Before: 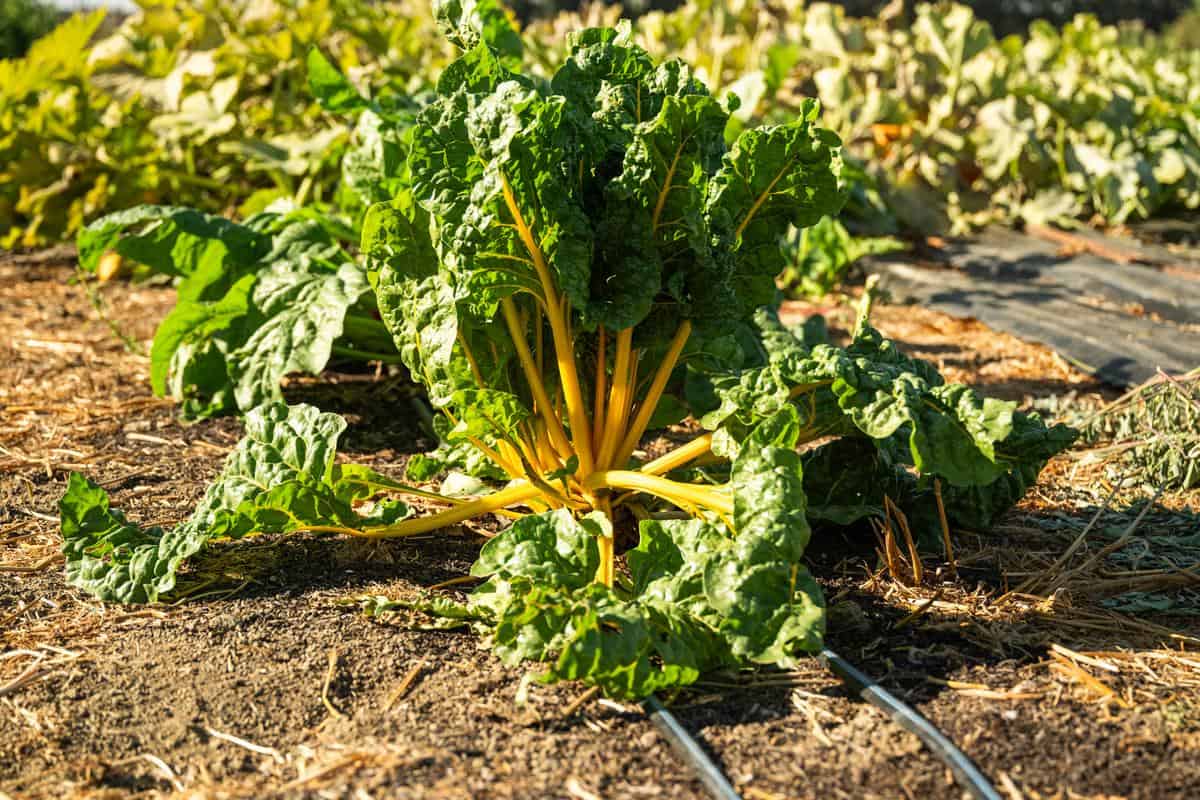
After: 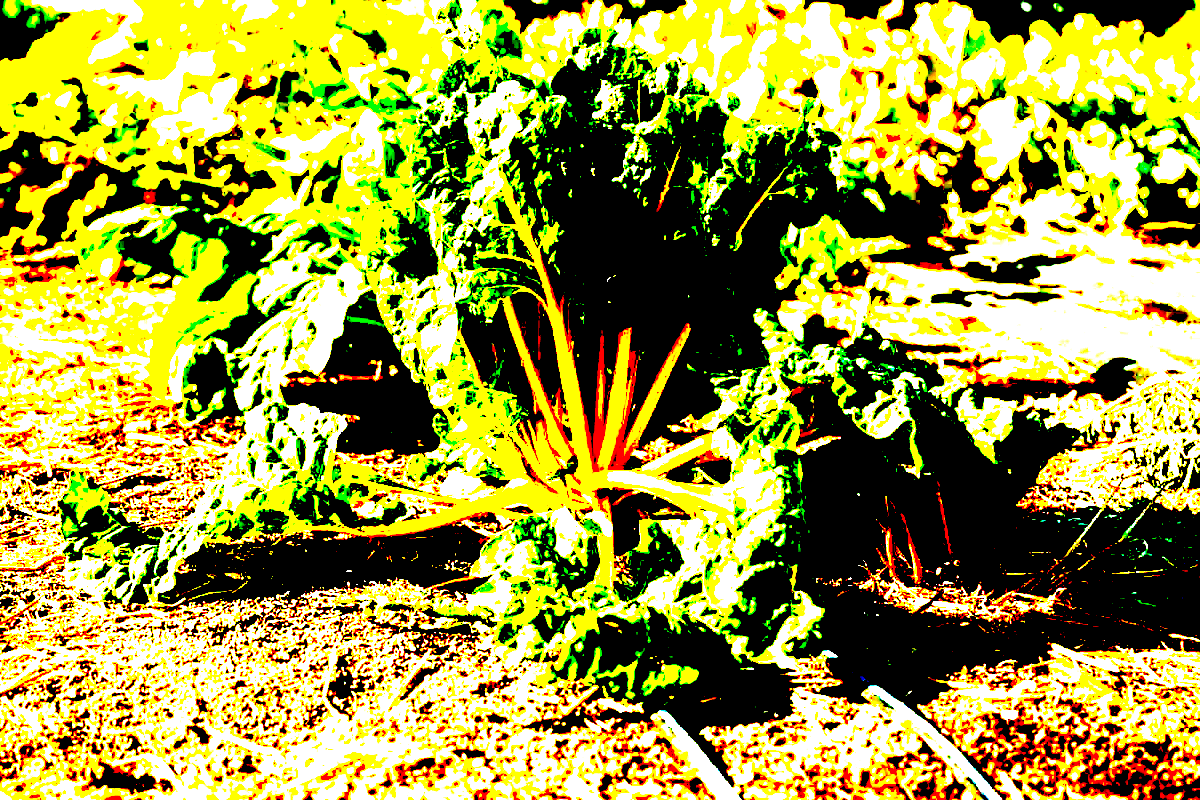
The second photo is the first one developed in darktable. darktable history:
grain: coarseness 0.09 ISO
exposure: black level correction 0.1, exposure 3 EV, compensate highlight preservation false
